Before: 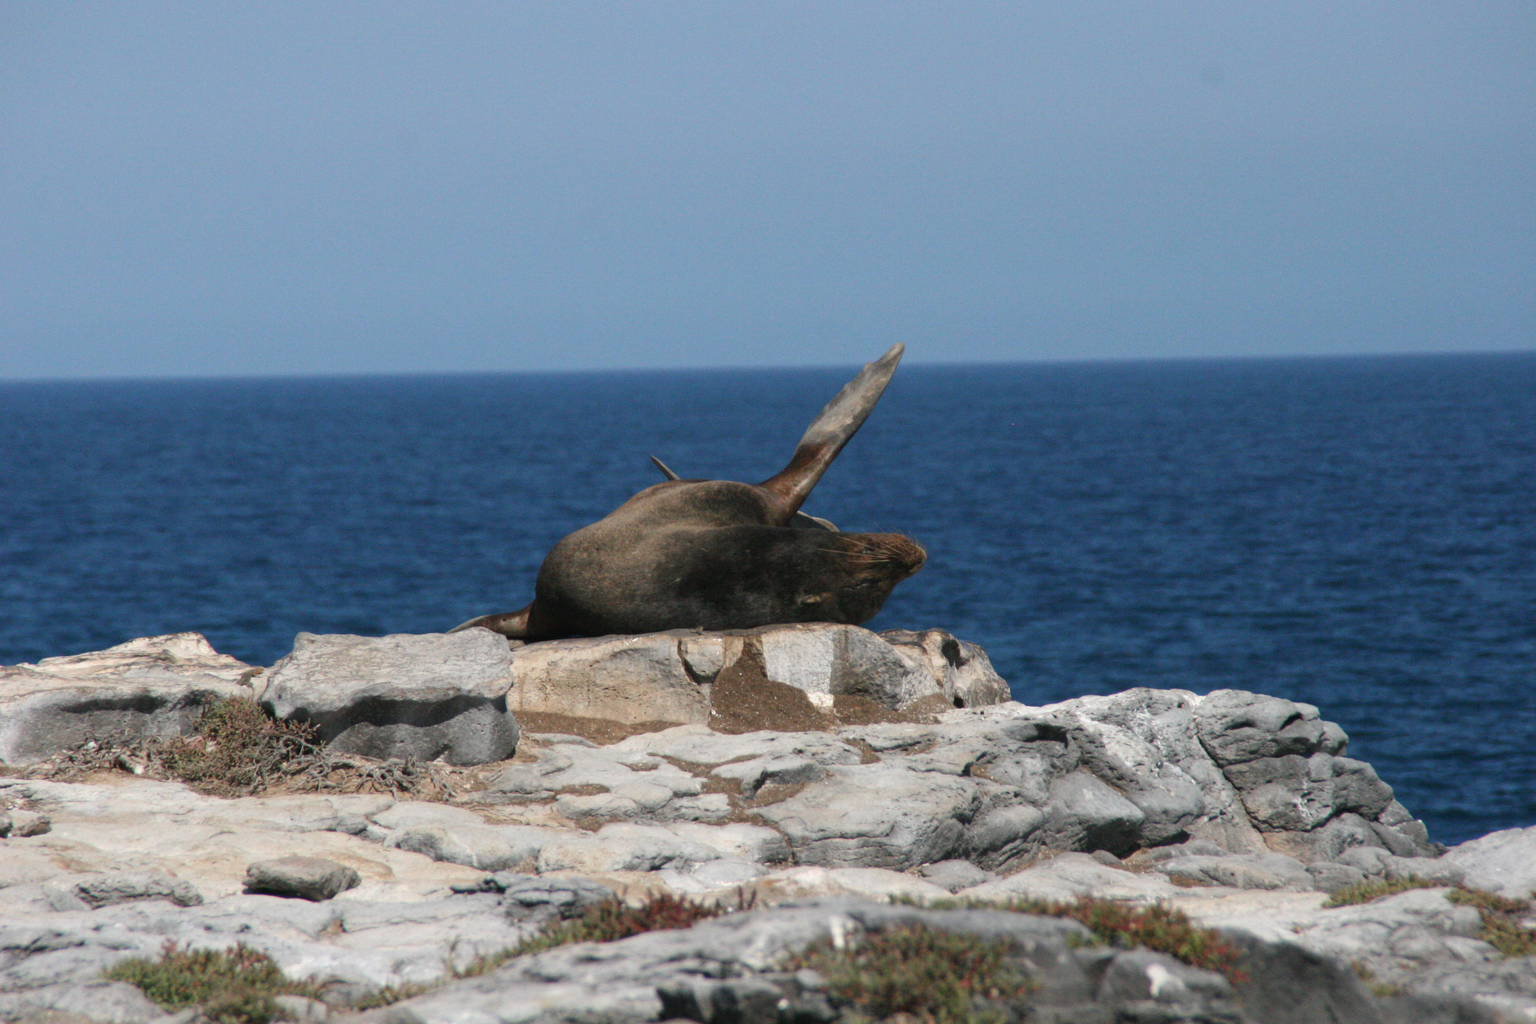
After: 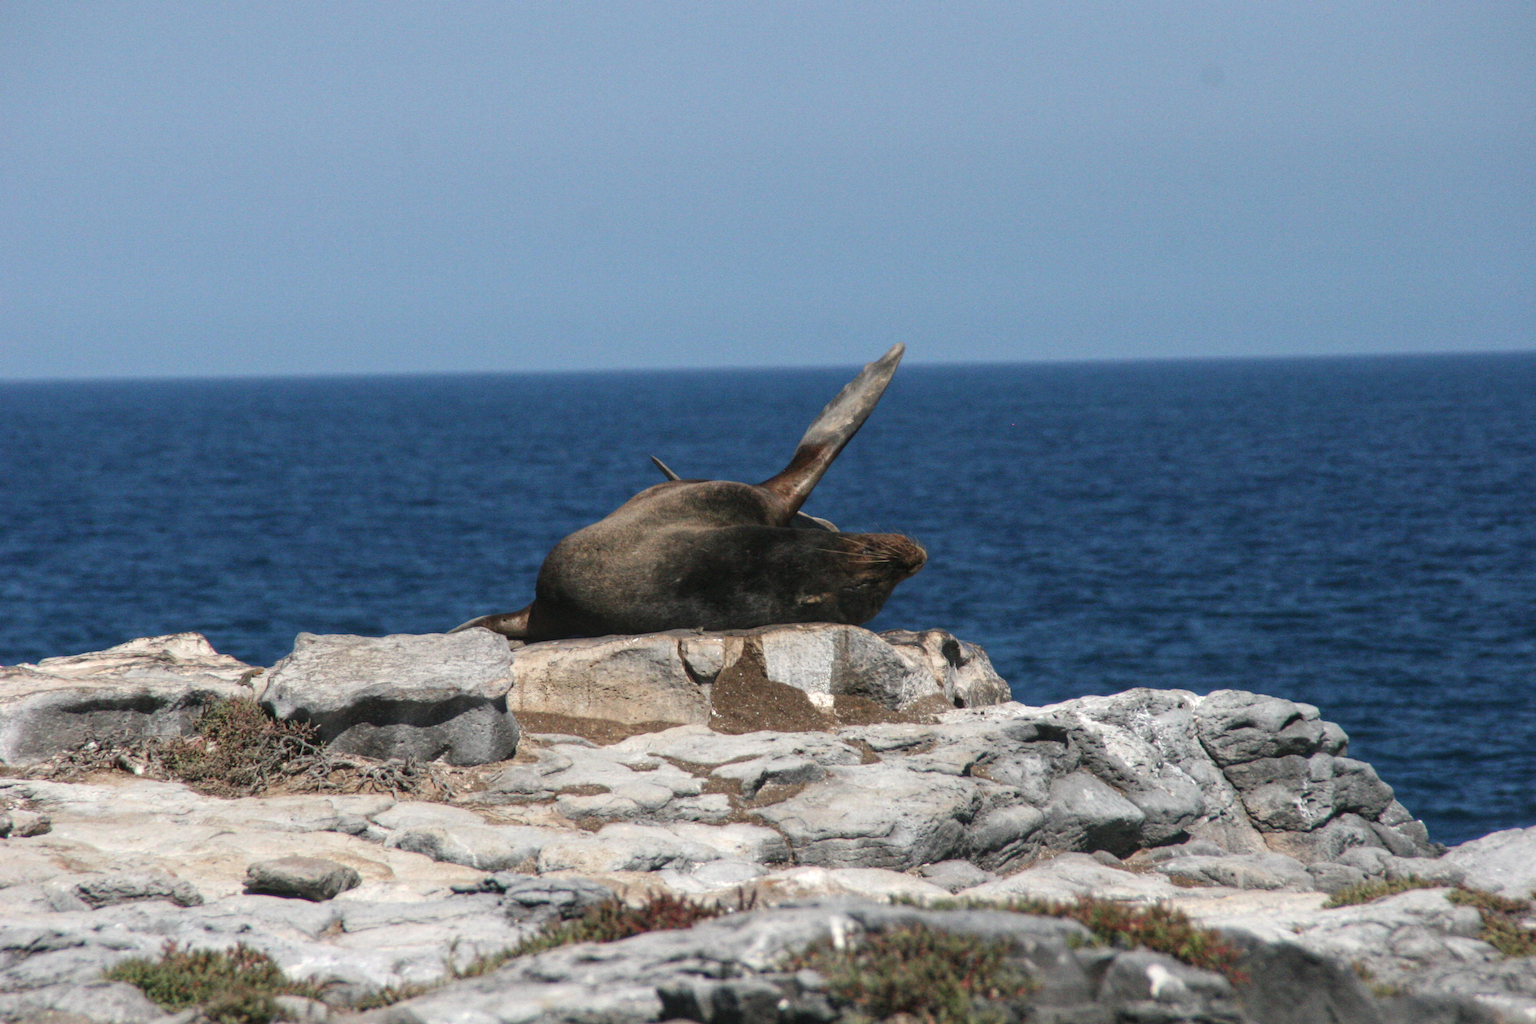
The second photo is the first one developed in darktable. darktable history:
exposure: black level correction -0.005, exposure 0.055 EV, compensate highlight preservation false
local contrast: detail 130%
